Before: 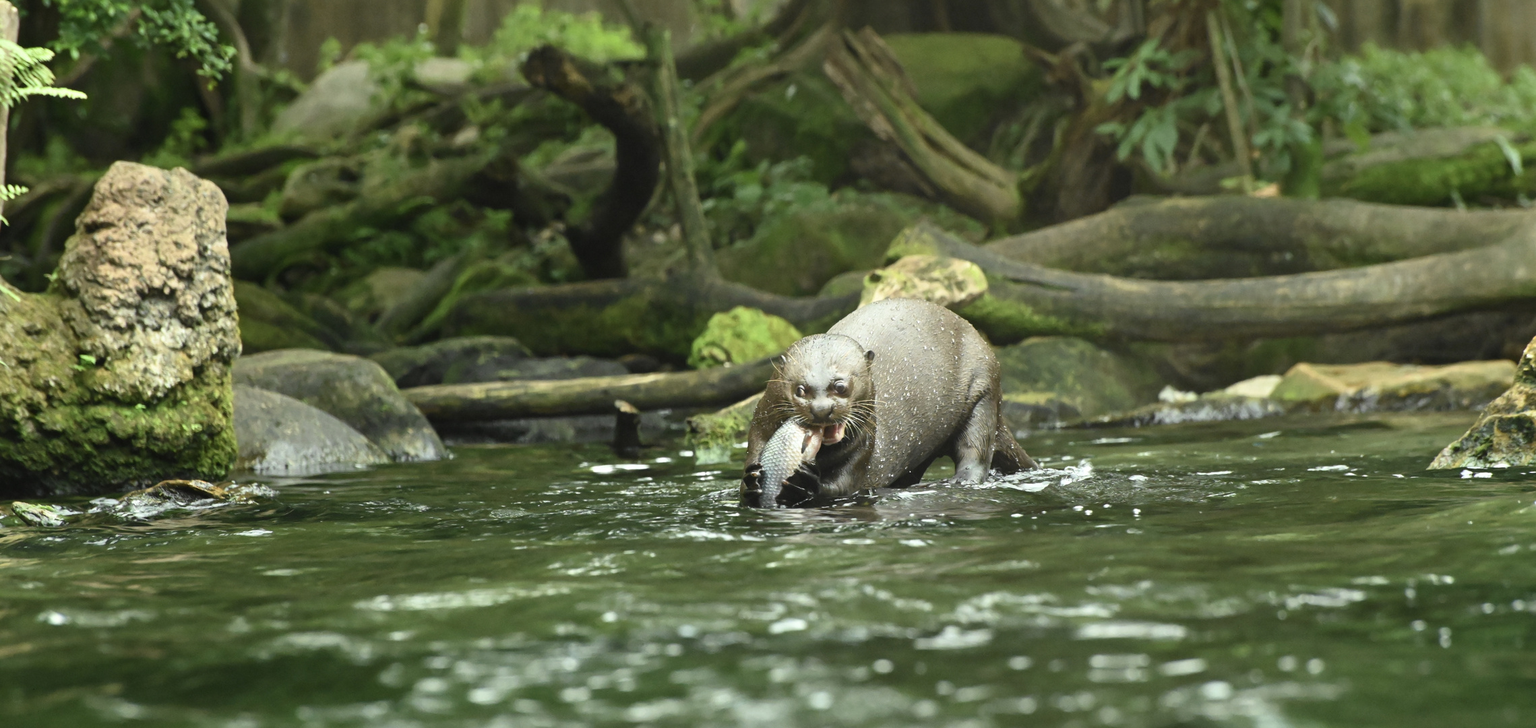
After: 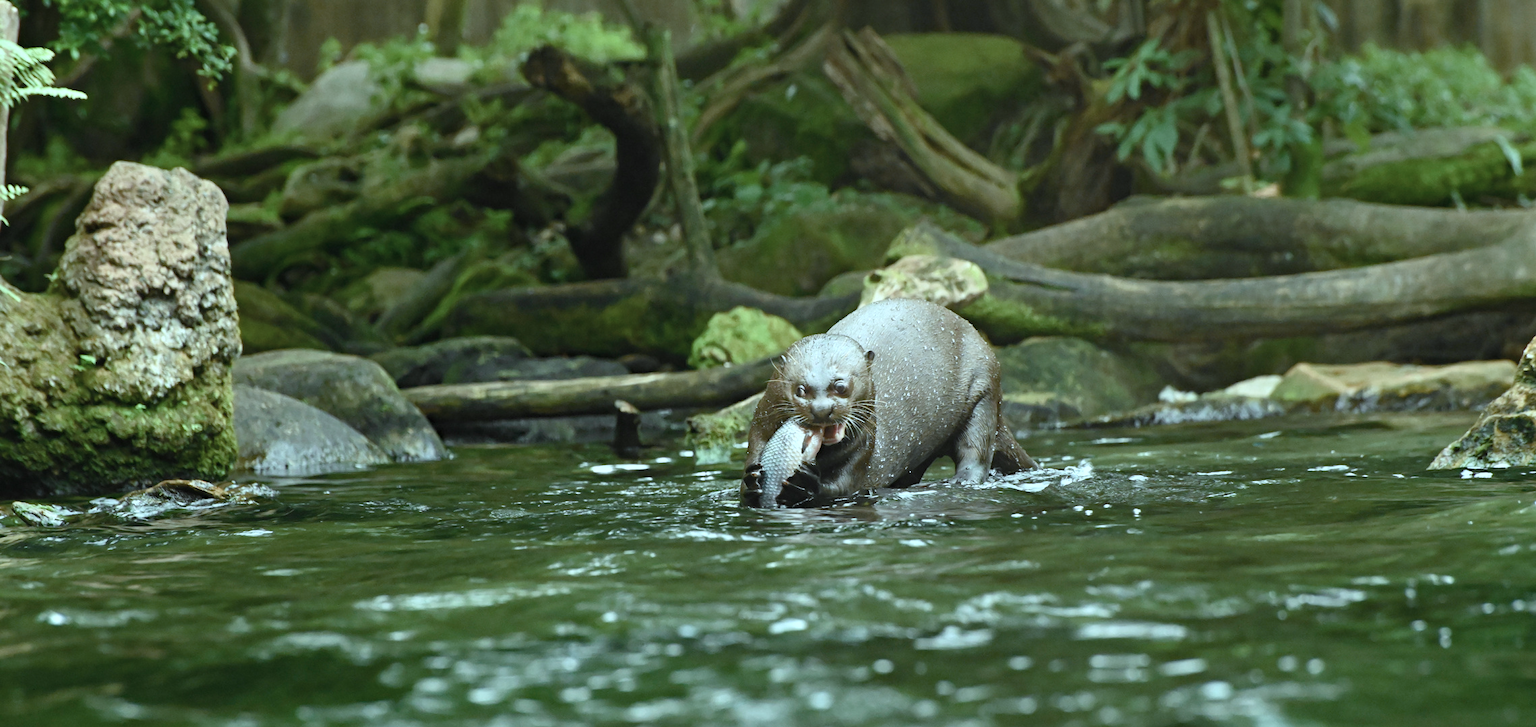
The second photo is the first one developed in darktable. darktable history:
color balance rgb: perceptual saturation grading › global saturation 20%, perceptual saturation grading › highlights -25%, perceptual saturation grading › shadows 25%
color correction: highlights a* -12.64, highlights b* -18.1, saturation 0.7
haze removal: compatibility mode true, adaptive false
